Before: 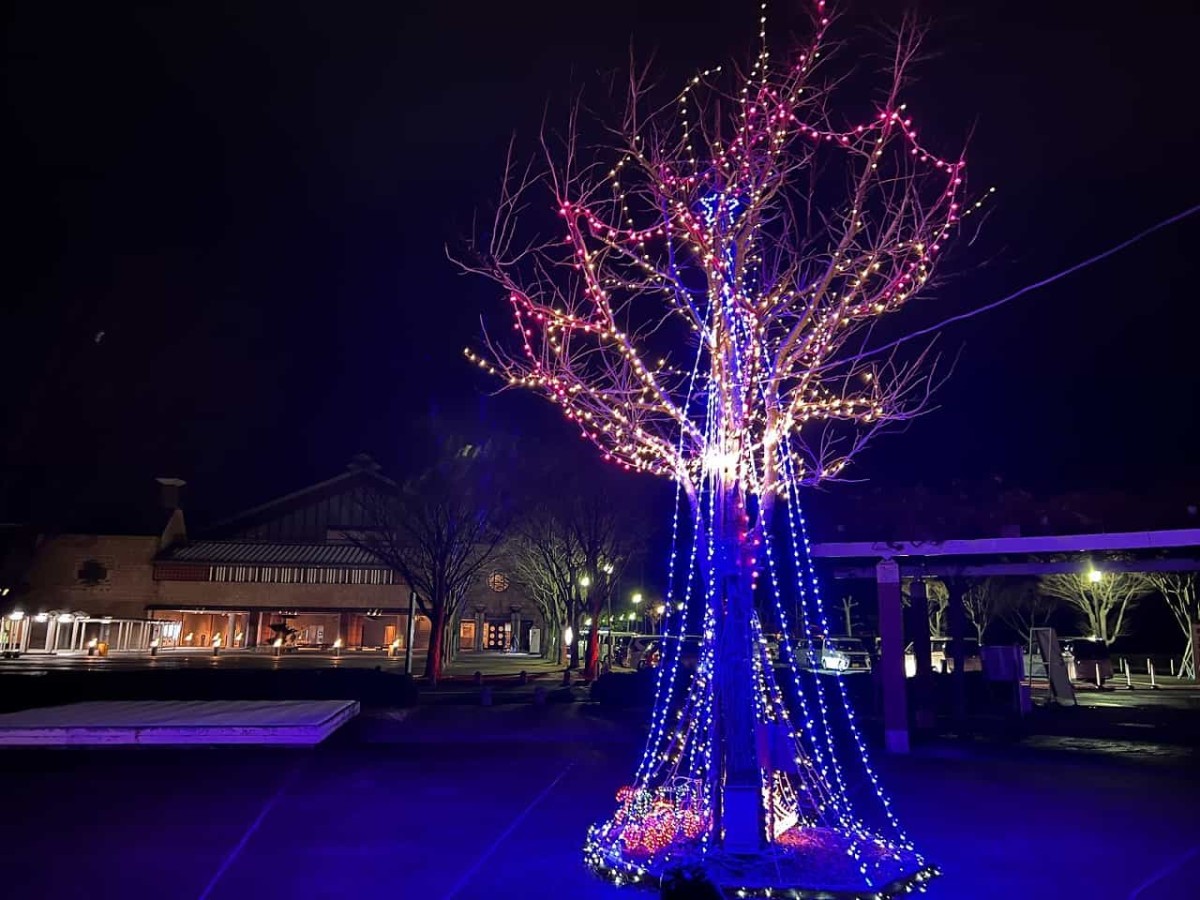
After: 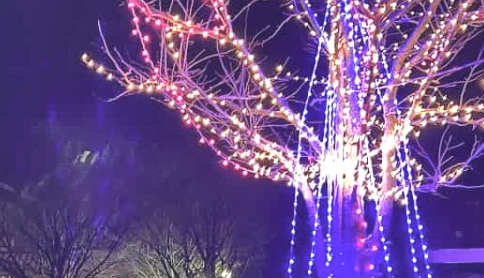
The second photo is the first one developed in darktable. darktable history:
exposure: black level correction 0, exposure 0.696 EV, compensate exposure bias true, compensate highlight preservation false
crop: left 31.852%, top 32.673%, right 27.752%, bottom 36.366%
shadows and highlights: shadows 59.49, highlights -60.46, soften with gaussian
contrast brightness saturation: contrast -0.167, brightness 0.045, saturation -0.14
